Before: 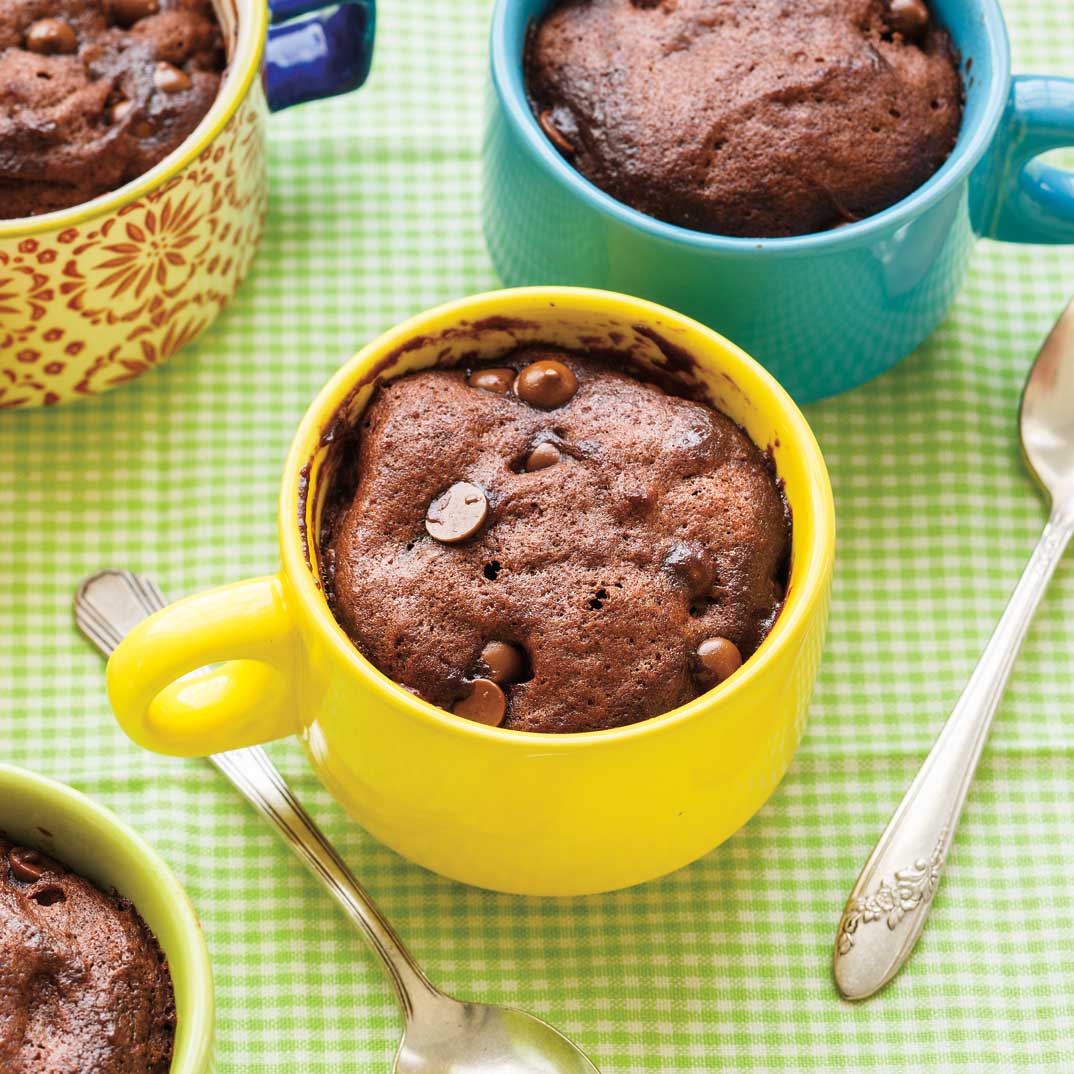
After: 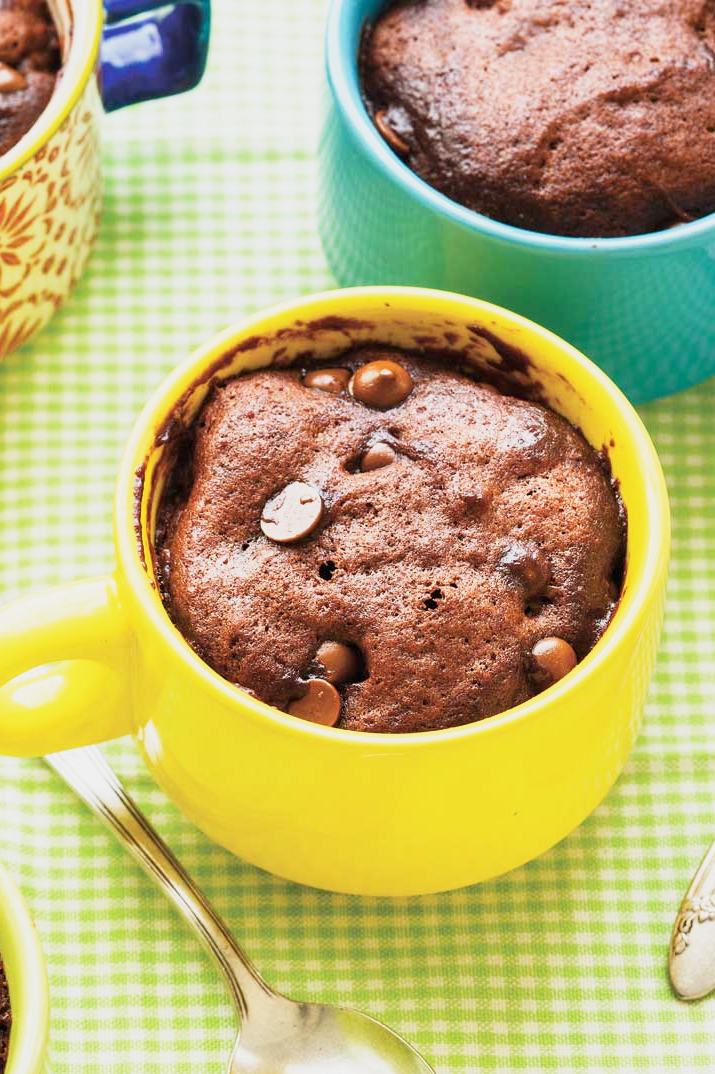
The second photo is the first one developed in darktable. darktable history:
base curve: curves: ch0 [(0, 0) (0.088, 0.125) (0.176, 0.251) (0.354, 0.501) (0.613, 0.749) (1, 0.877)], preserve colors none
crop: left 15.419%, right 17.914%
